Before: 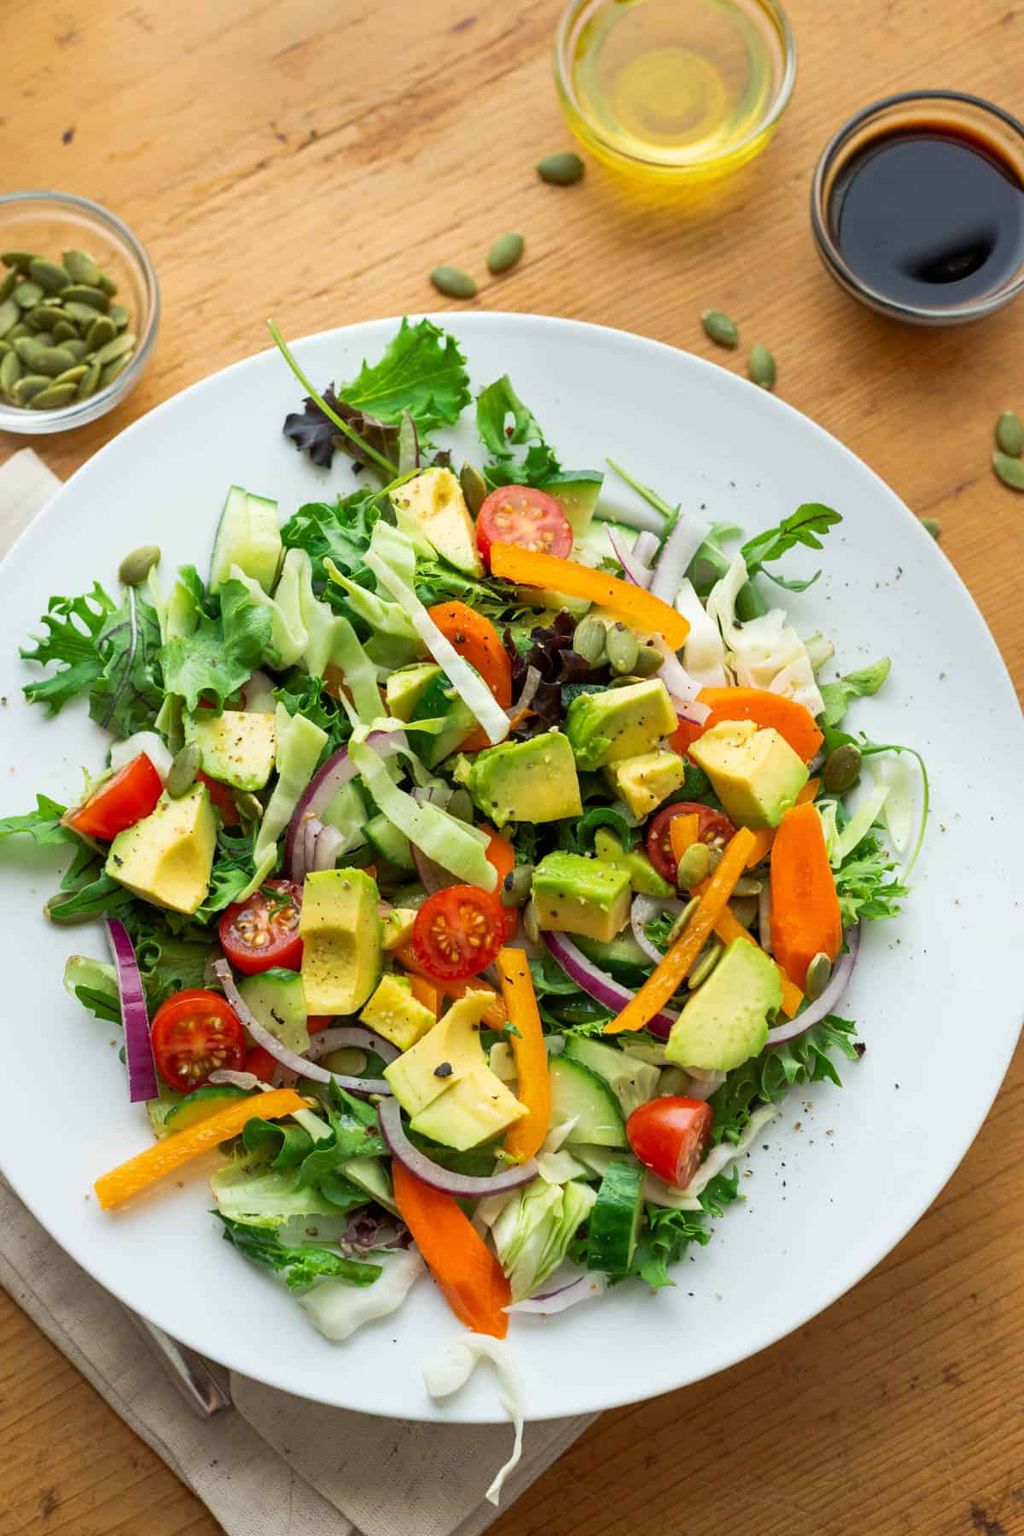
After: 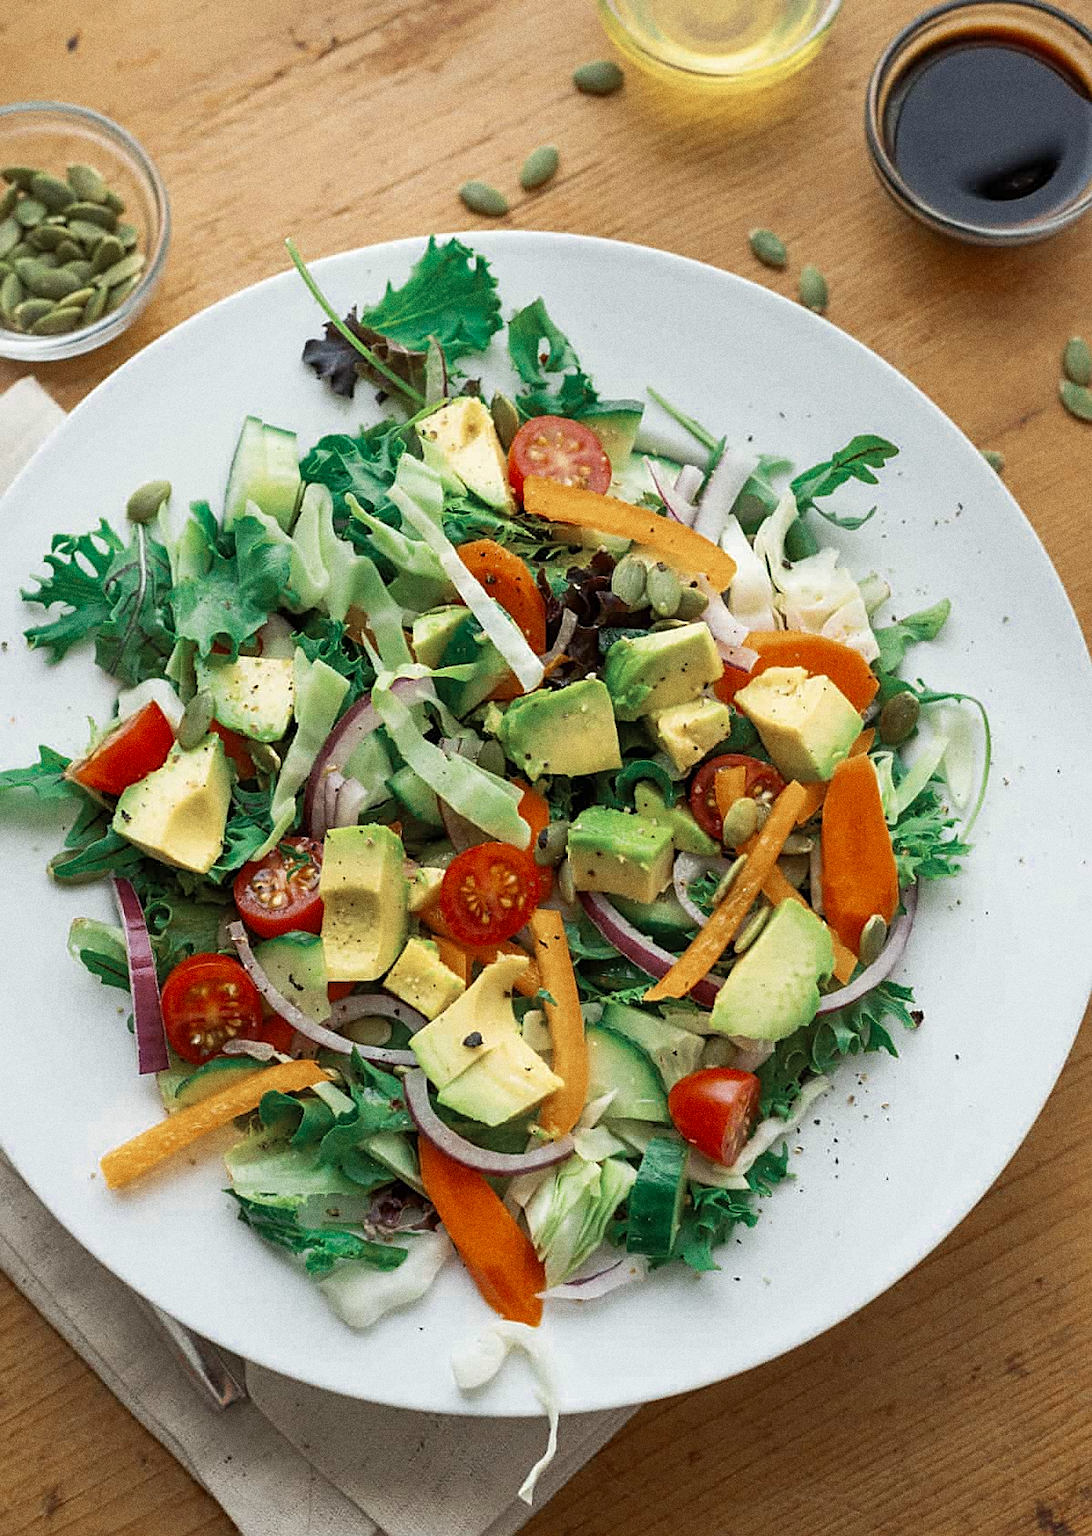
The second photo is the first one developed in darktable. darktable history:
color zones: curves: ch0 [(0, 0.5) (0.125, 0.4) (0.25, 0.5) (0.375, 0.4) (0.5, 0.4) (0.625, 0.35) (0.75, 0.35) (0.875, 0.5)]; ch1 [(0, 0.35) (0.125, 0.45) (0.25, 0.35) (0.375, 0.35) (0.5, 0.35) (0.625, 0.35) (0.75, 0.45) (0.875, 0.35)]; ch2 [(0, 0.6) (0.125, 0.5) (0.25, 0.5) (0.375, 0.6) (0.5, 0.6) (0.625, 0.5) (0.75, 0.5) (0.875, 0.5)]
sharpen: on, module defaults
grain: coarseness 0.09 ISO, strength 40%
crop and rotate: top 6.25%
